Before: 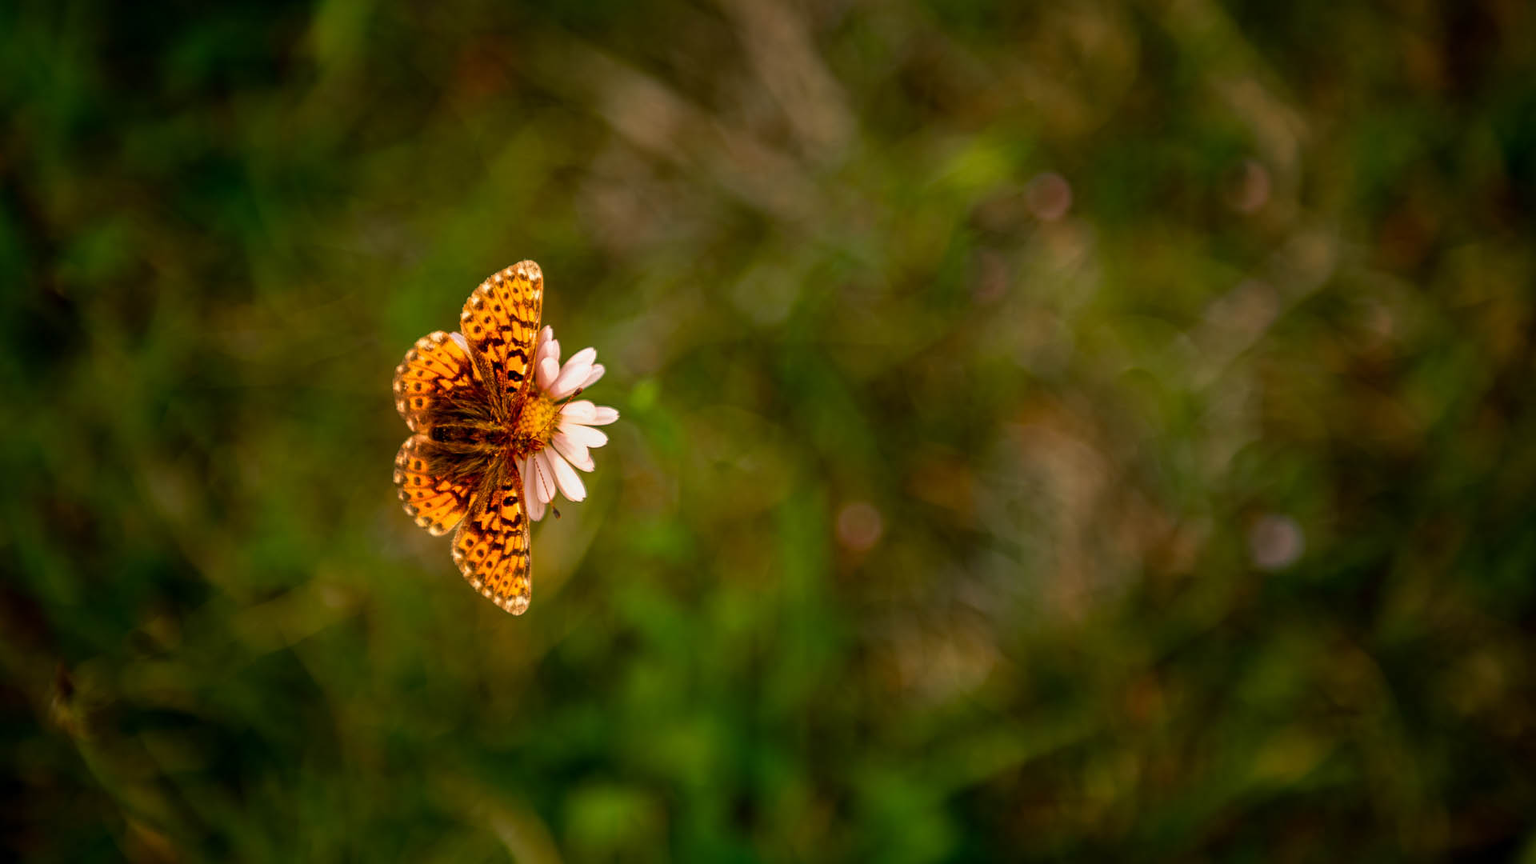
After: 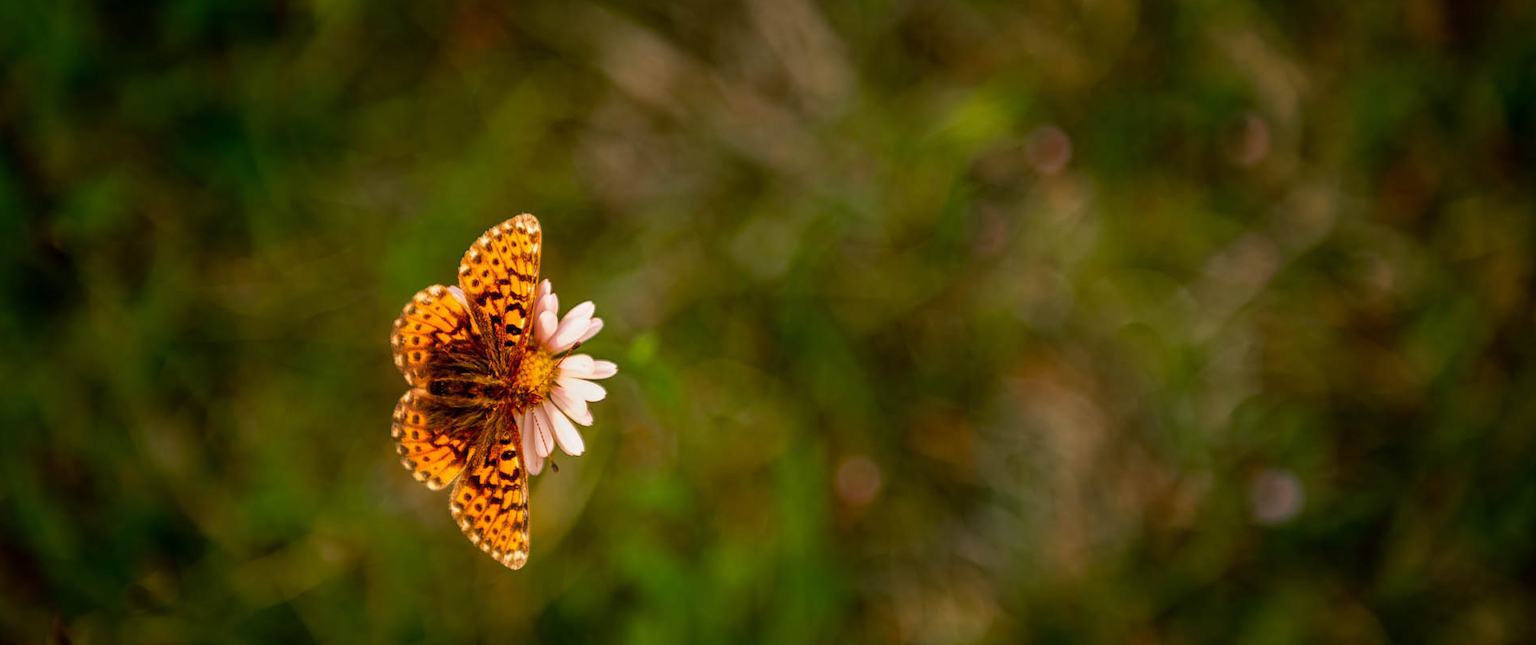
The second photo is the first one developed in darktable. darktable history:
crop: left 0.235%, top 5.535%, bottom 19.842%
